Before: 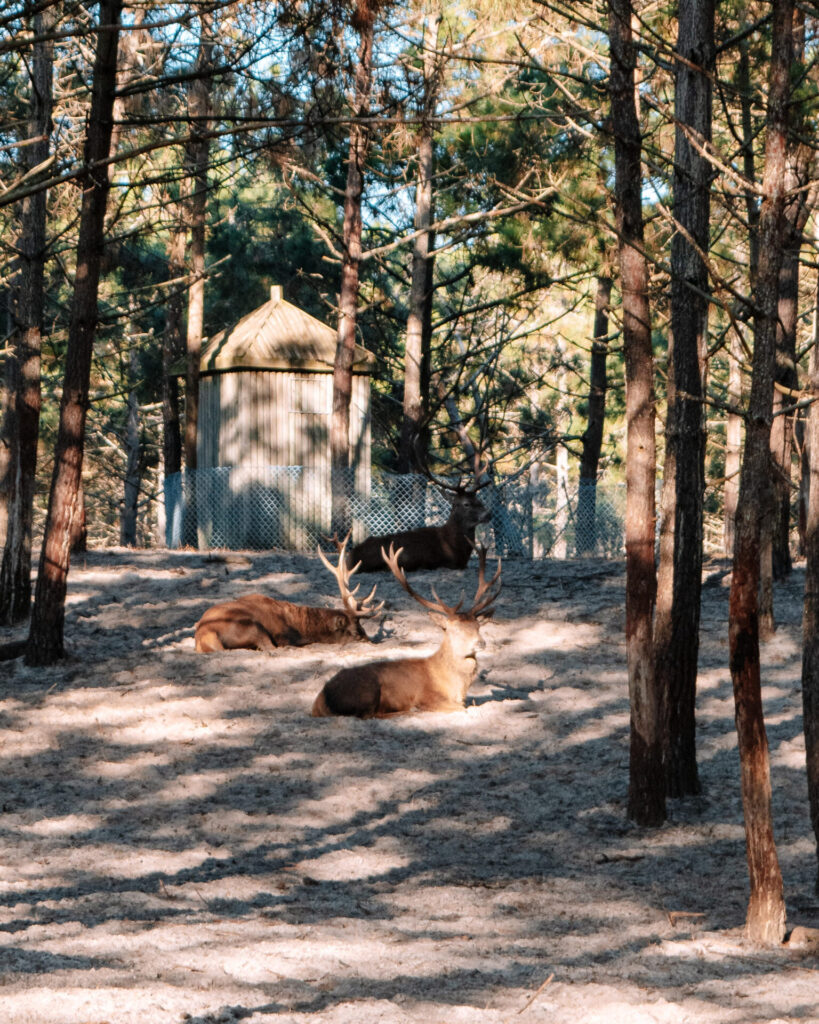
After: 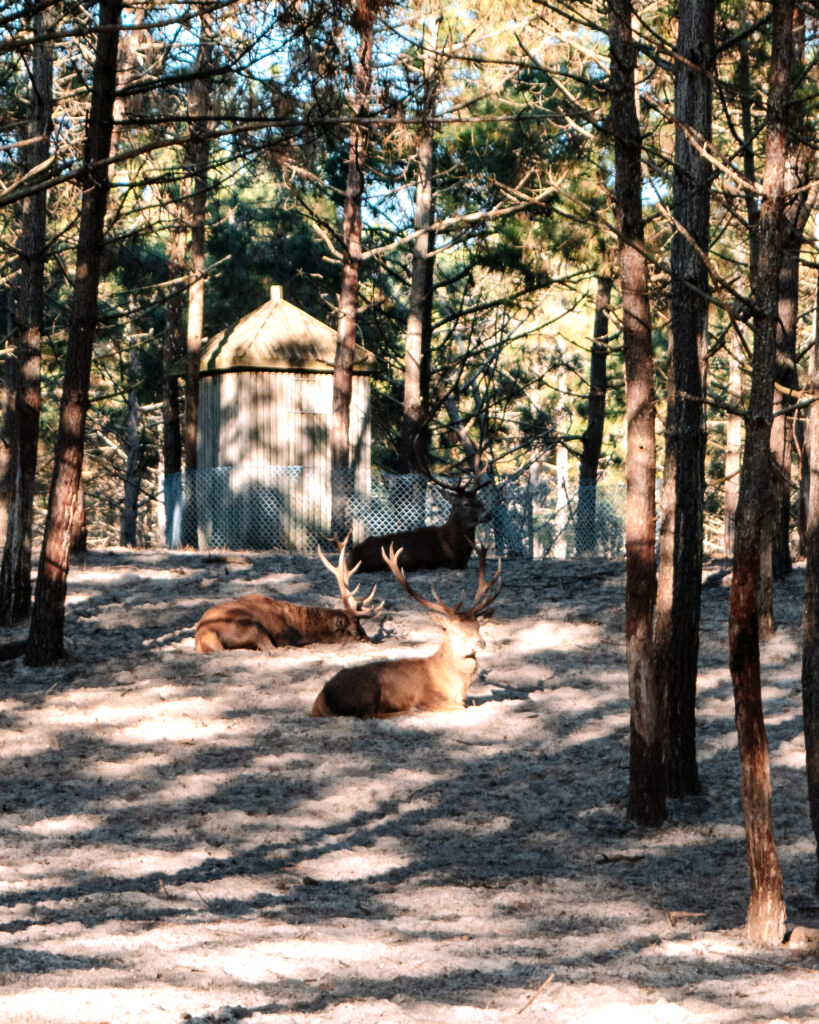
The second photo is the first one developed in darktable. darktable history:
tone equalizer: -8 EV -0.434 EV, -7 EV -0.374 EV, -6 EV -0.318 EV, -5 EV -0.248 EV, -3 EV 0.196 EV, -2 EV 0.341 EV, -1 EV 0.392 EV, +0 EV 0.443 EV, edges refinement/feathering 500, mask exposure compensation -1.57 EV, preserve details no
